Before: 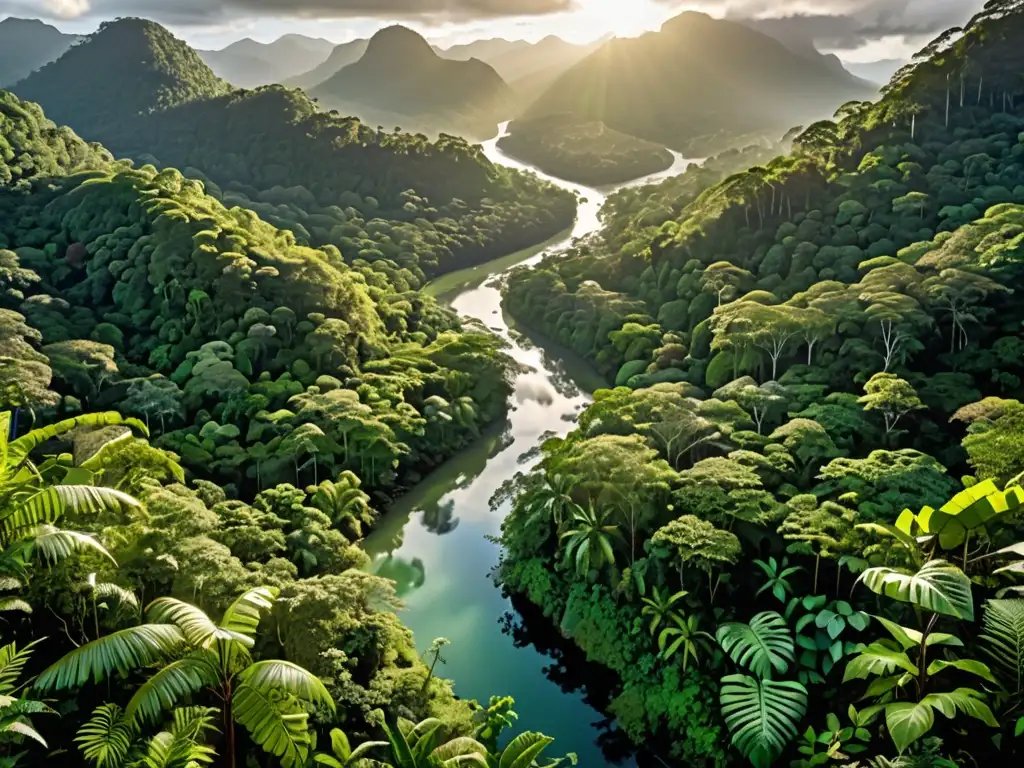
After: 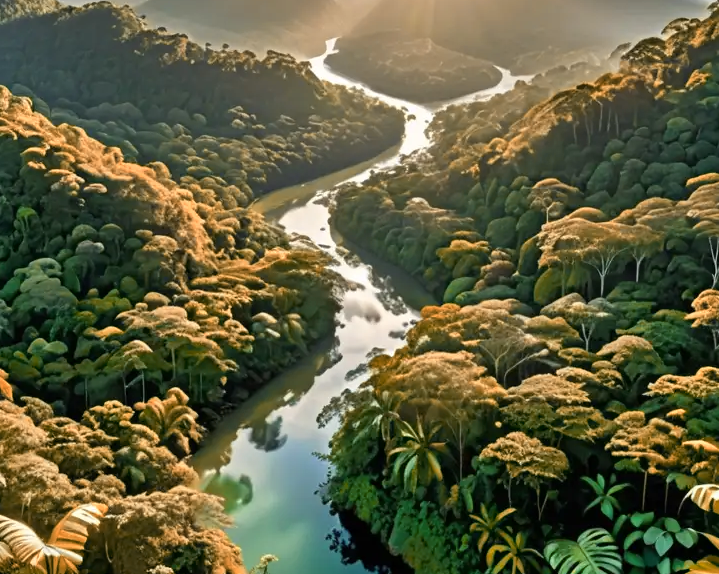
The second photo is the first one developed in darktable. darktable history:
crop and rotate: left 16.824%, top 10.857%, right 12.914%, bottom 14.392%
color zones: curves: ch2 [(0, 0.5) (0.084, 0.497) (0.323, 0.335) (0.4, 0.497) (1, 0.5)]
